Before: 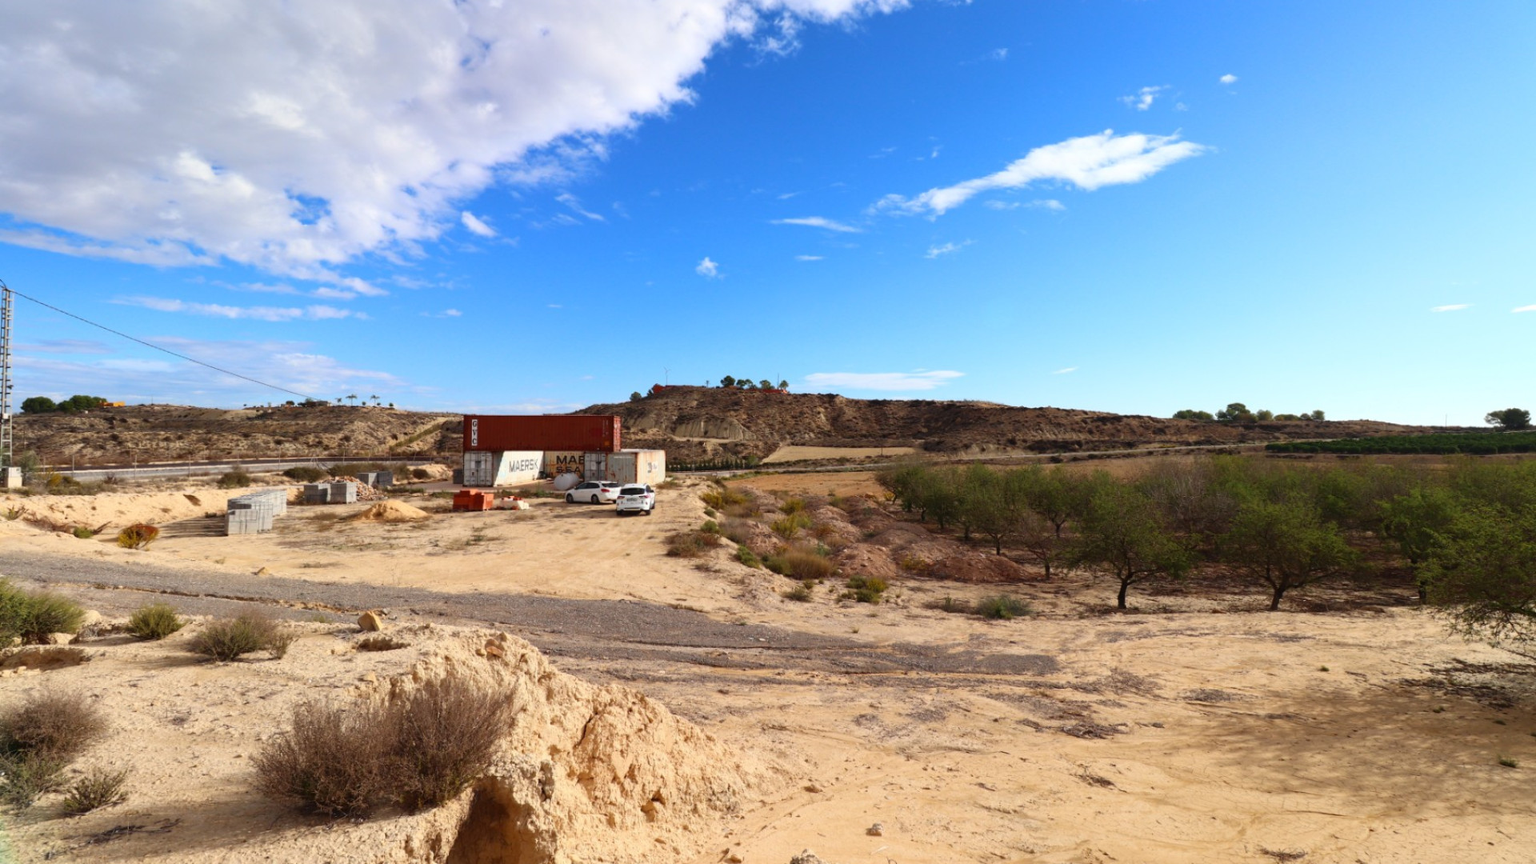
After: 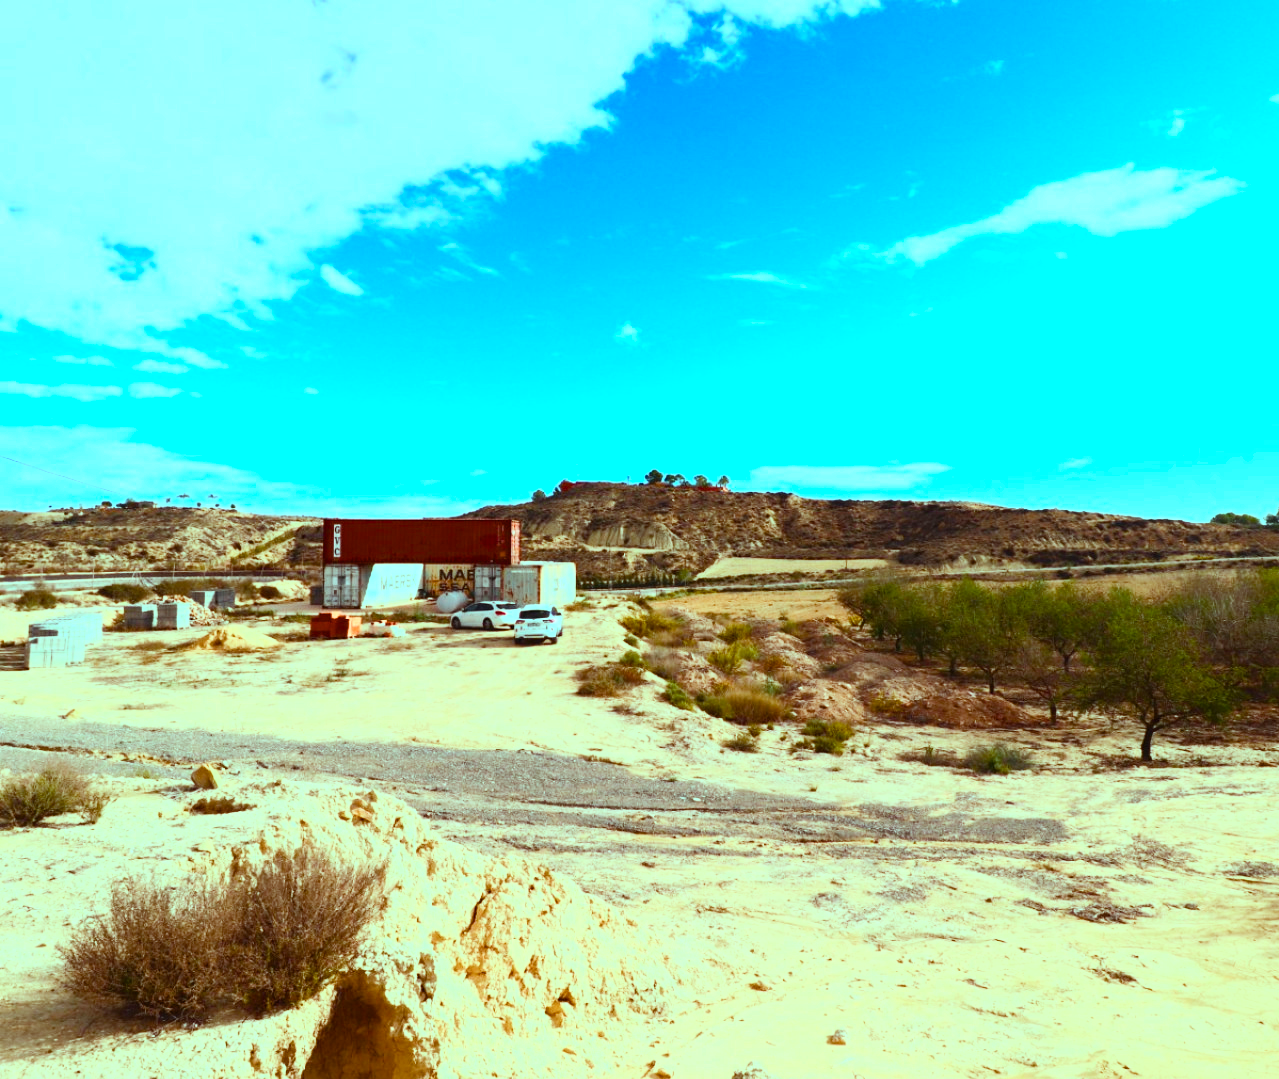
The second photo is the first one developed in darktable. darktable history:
crop and rotate: left 13.354%, right 20.023%
color balance rgb: highlights gain › chroma 7.484%, highlights gain › hue 186.69°, perceptual saturation grading › global saturation 20%, perceptual saturation grading › highlights -25.185%, perceptual saturation grading › shadows 49.398%, perceptual brilliance grading › global brilliance 11.888%
tone curve: curves: ch0 [(0, 0) (0.003, 0.017) (0.011, 0.018) (0.025, 0.03) (0.044, 0.051) (0.069, 0.075) (0.1, 0.104) (0.136, 0.138) (0.177, 0.183) (0.224, 0.237) (0.277, 0.294) (0.335, 0.361) (0.399, 0.446) (0.468, 0.552) (0.543, 0.66) (0.623, 0.753) (0.709, 0.843) (0.801, 0.912) (0.898, 0.962) (1, 1)], color space Lab, independent channels, preserve colors none
